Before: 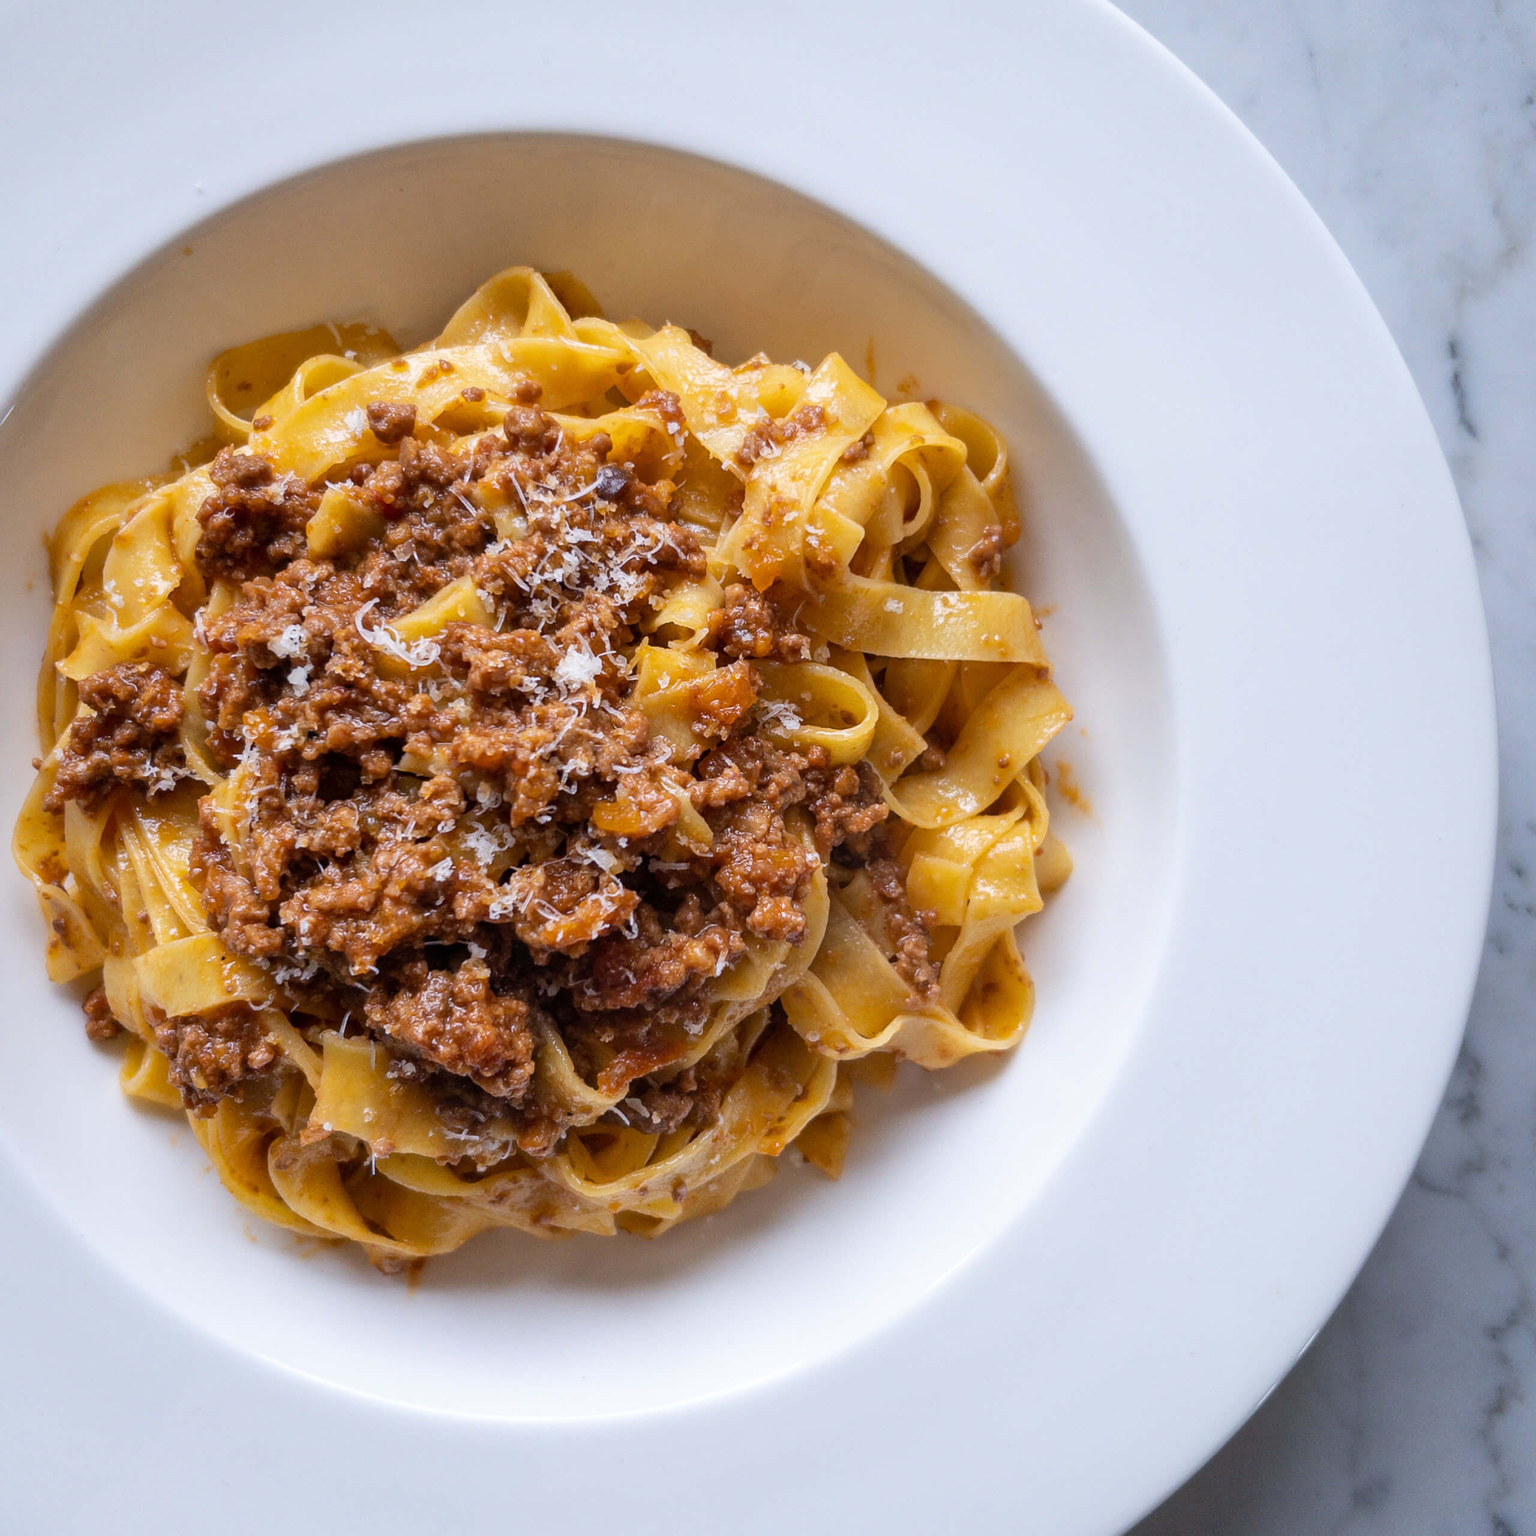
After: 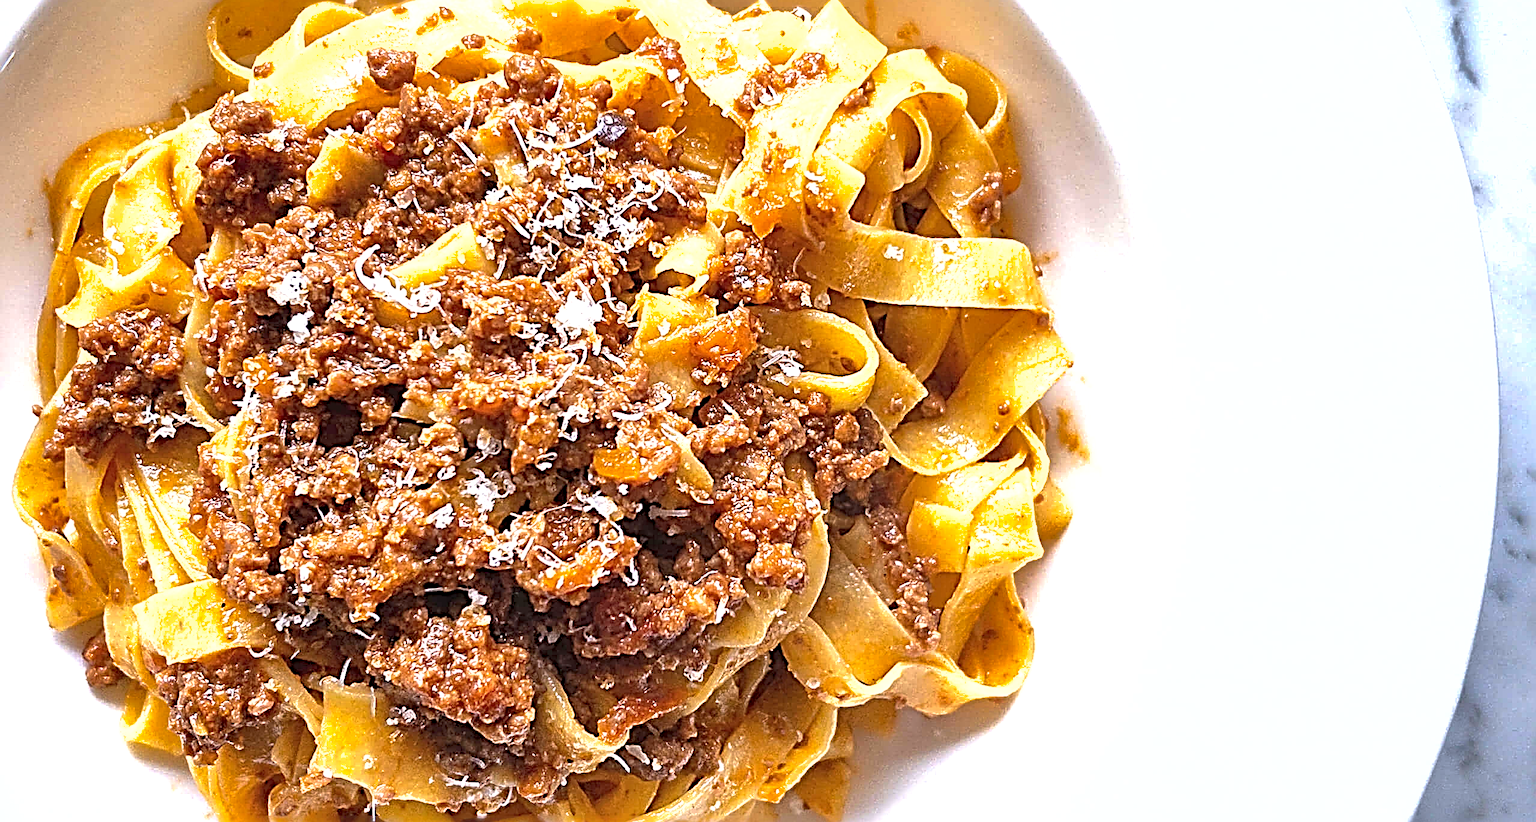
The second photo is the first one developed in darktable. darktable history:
shadows and highlights: on, module defaults
crop and rotate: top 23.043%, bottom 23.437%
local contrast: highlights 100%, shadows 100%, detail 120%, midtone range 0.2
exposure: black level correction -0.002, exposure 1.115 EV, compensate highlight preservation false
sharpen: radius 4.001, amount 2
